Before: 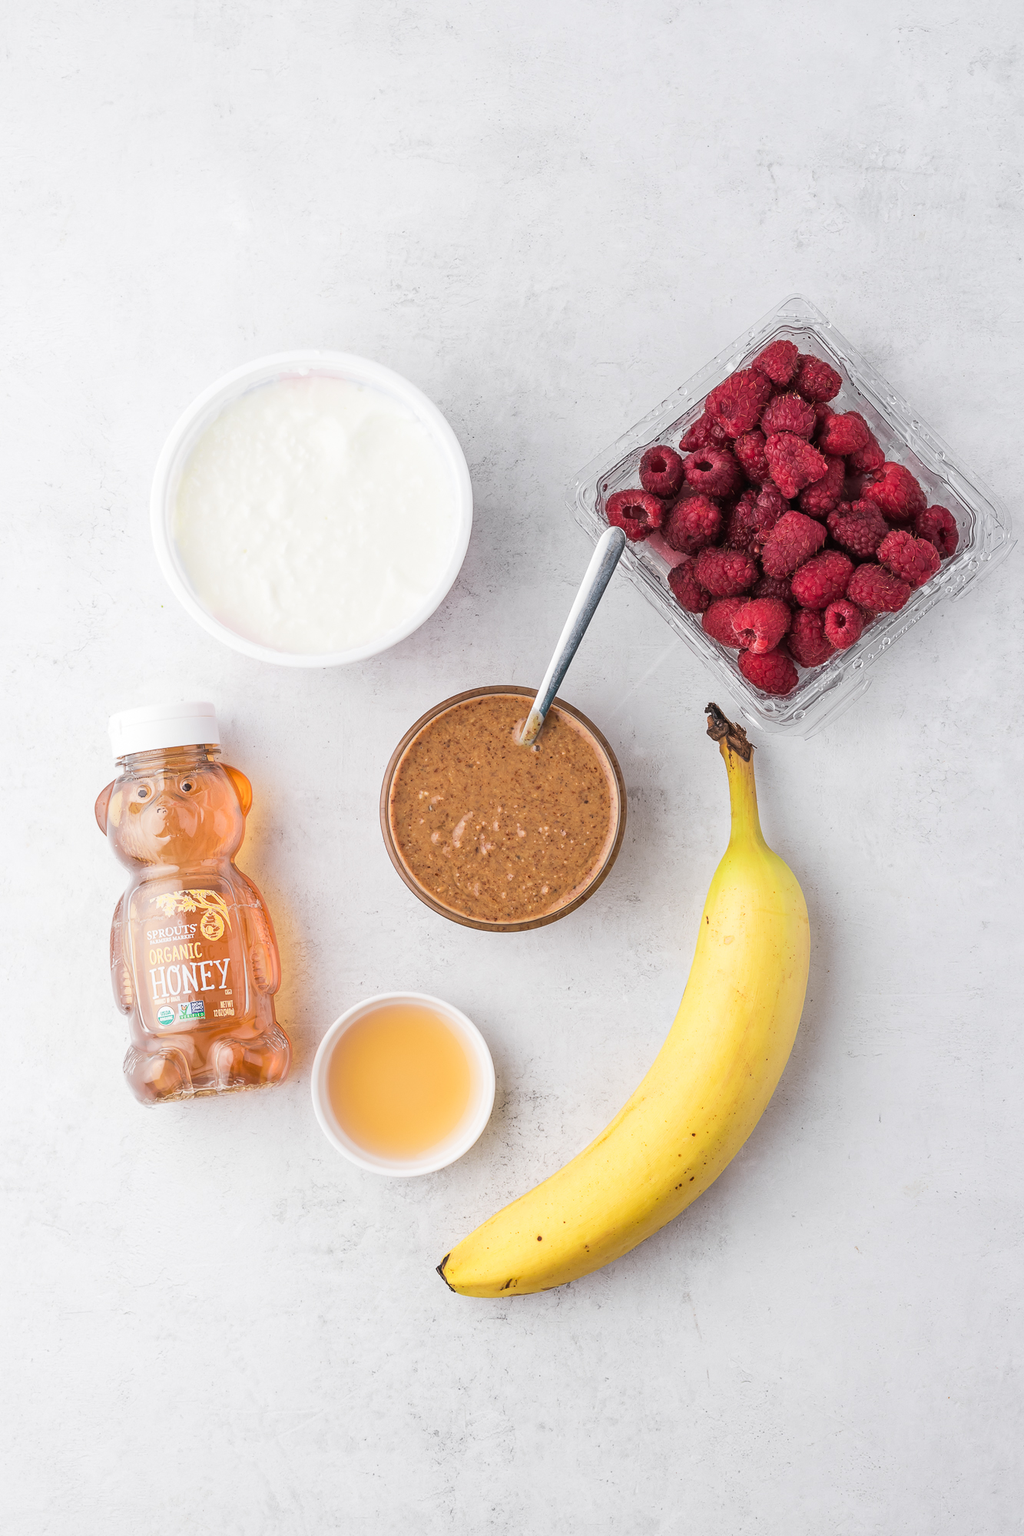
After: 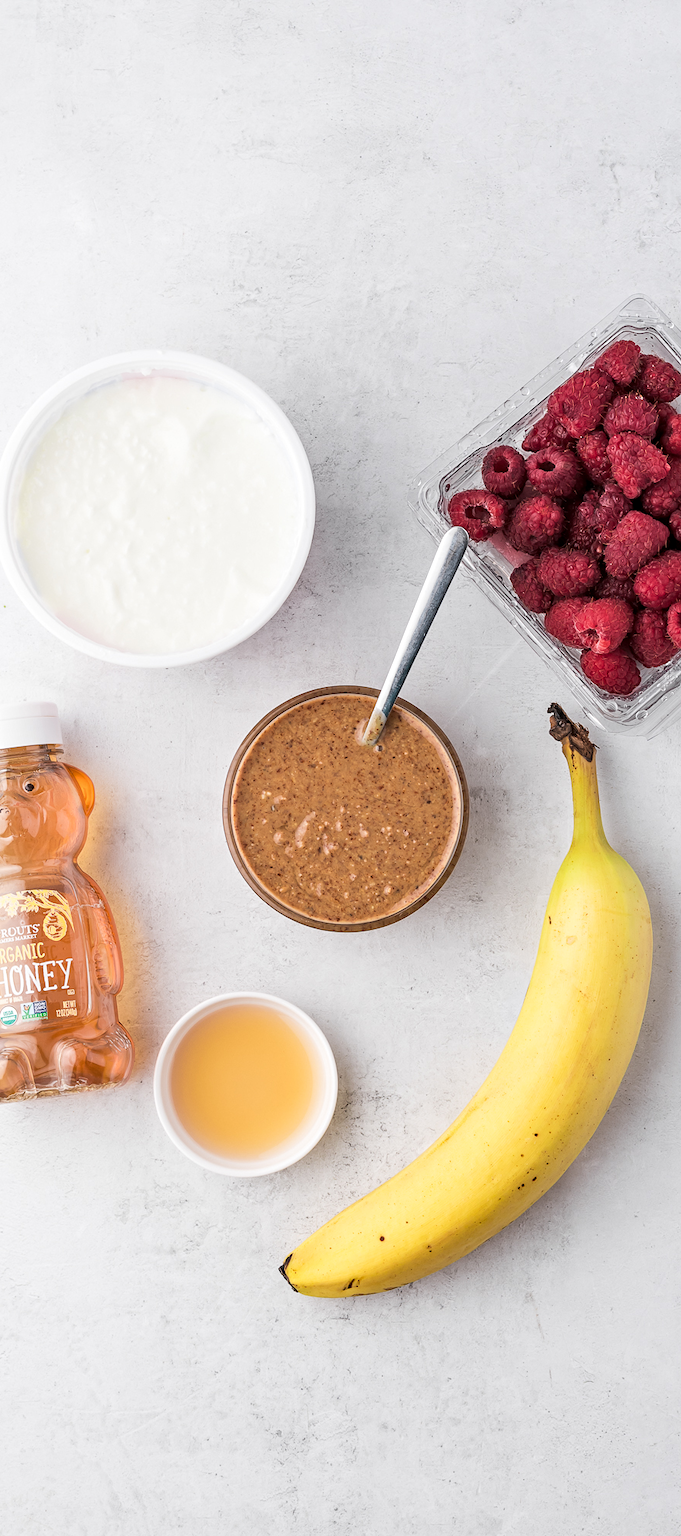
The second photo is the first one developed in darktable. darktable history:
crop: left 15.433%, right 17.912%
contrast equalizer: octaves 7, y [[0.5, 0.542, 0.583, 0.625, 0.667, 0.708], [0.5 ×6], [0.5 ×6], [0 ×6], [0 ×6]], mix 0.301
